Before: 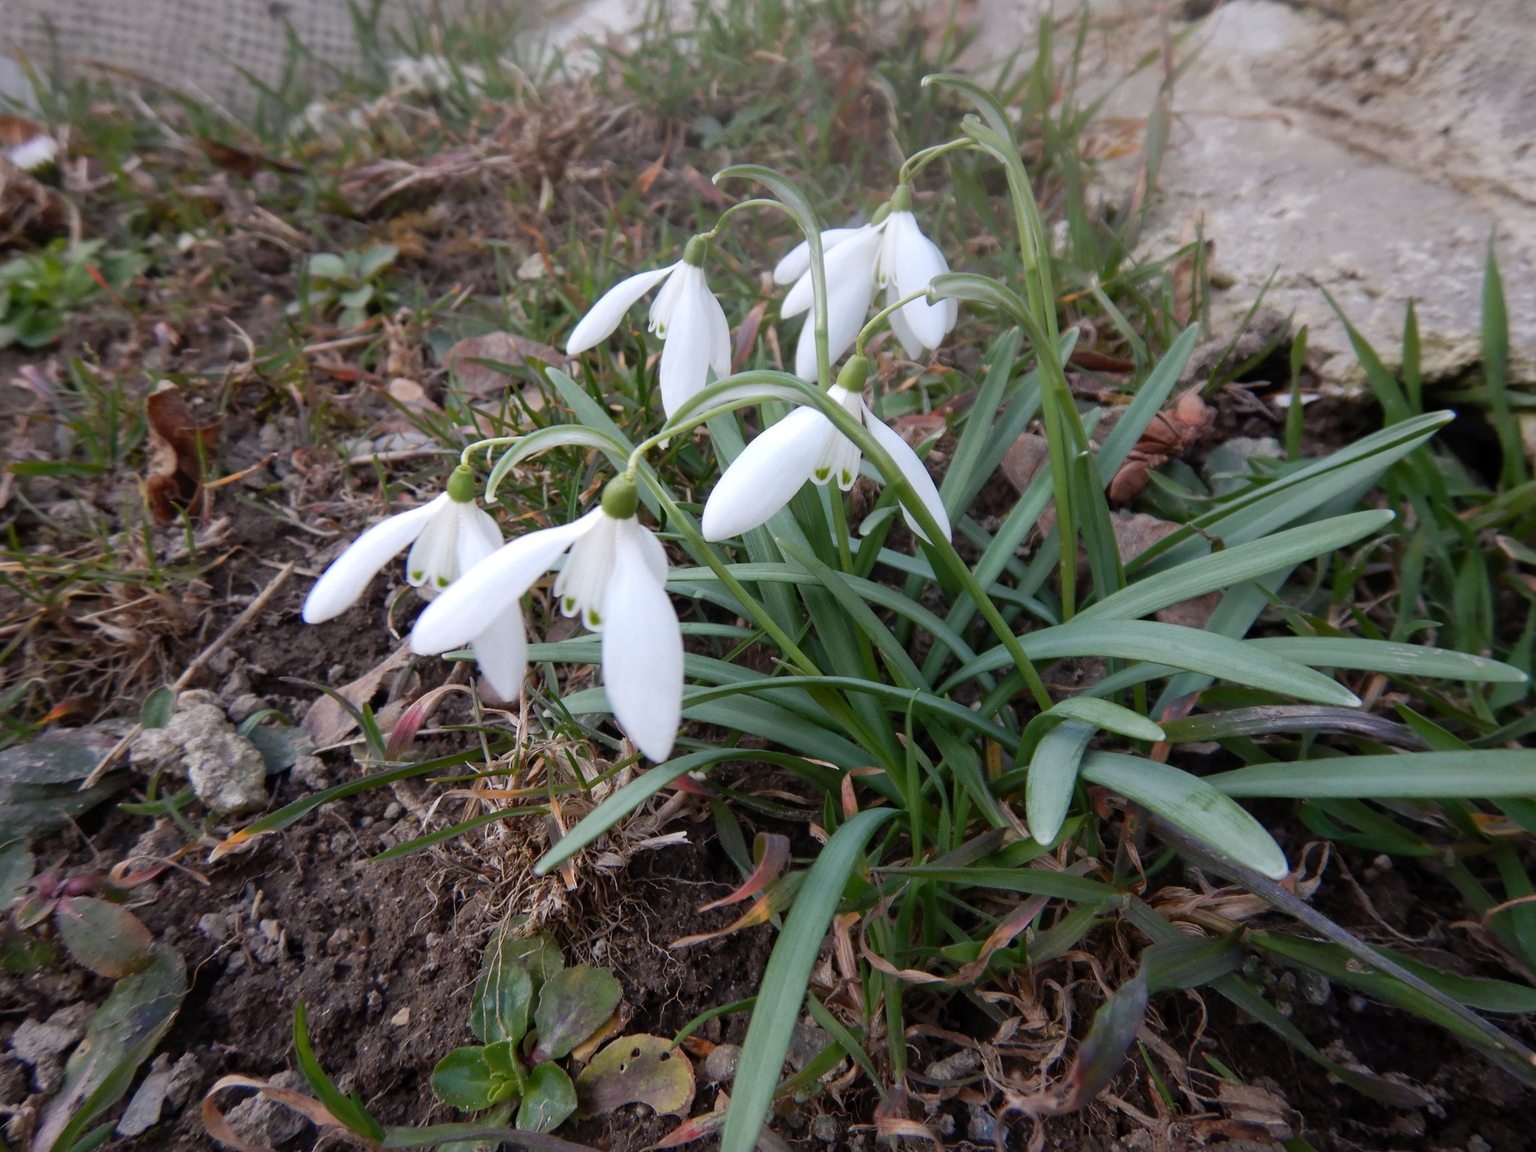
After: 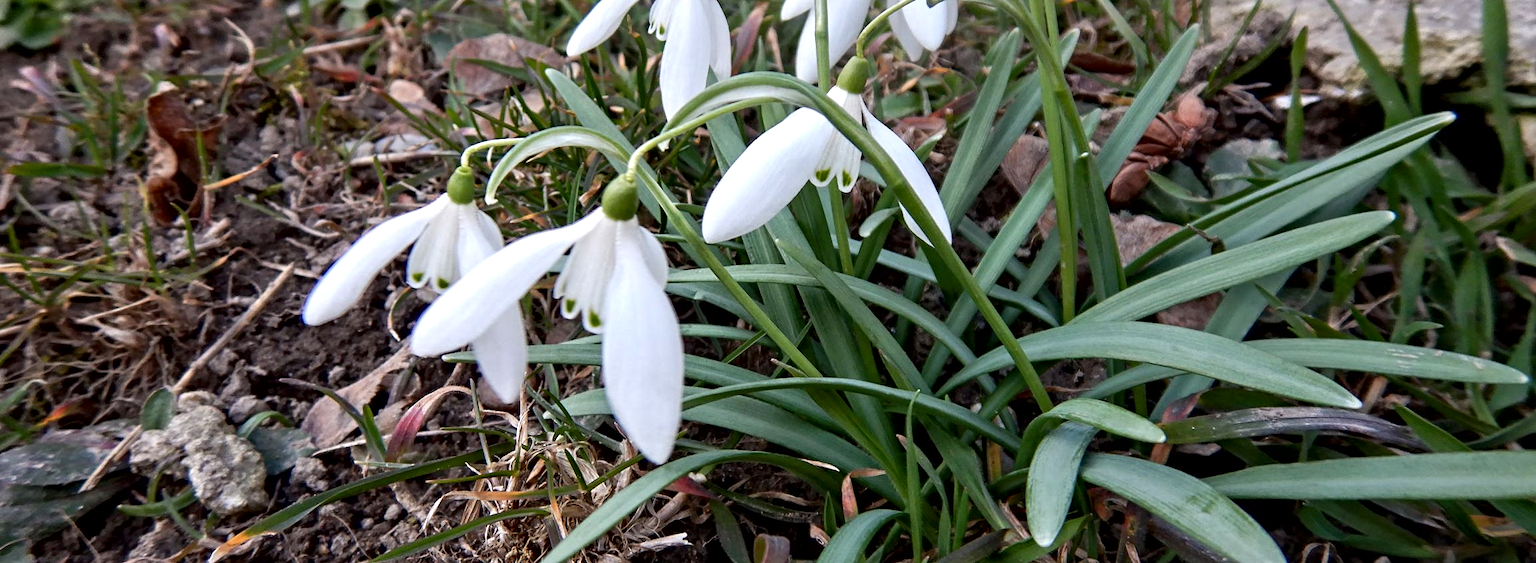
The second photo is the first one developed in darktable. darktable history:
crop and rotate: top 25.929%, bottom 25.123%
contrast equalizer: octaves 7, y [[0.5, 0.542, 0.583, 0.625, 0.667, 0.708], [0.5 ×6], [0.5 ×6], [0 ×6], [0 ×6]]
contrast brightness saturation: contrast 0.04, saturation 0.151
